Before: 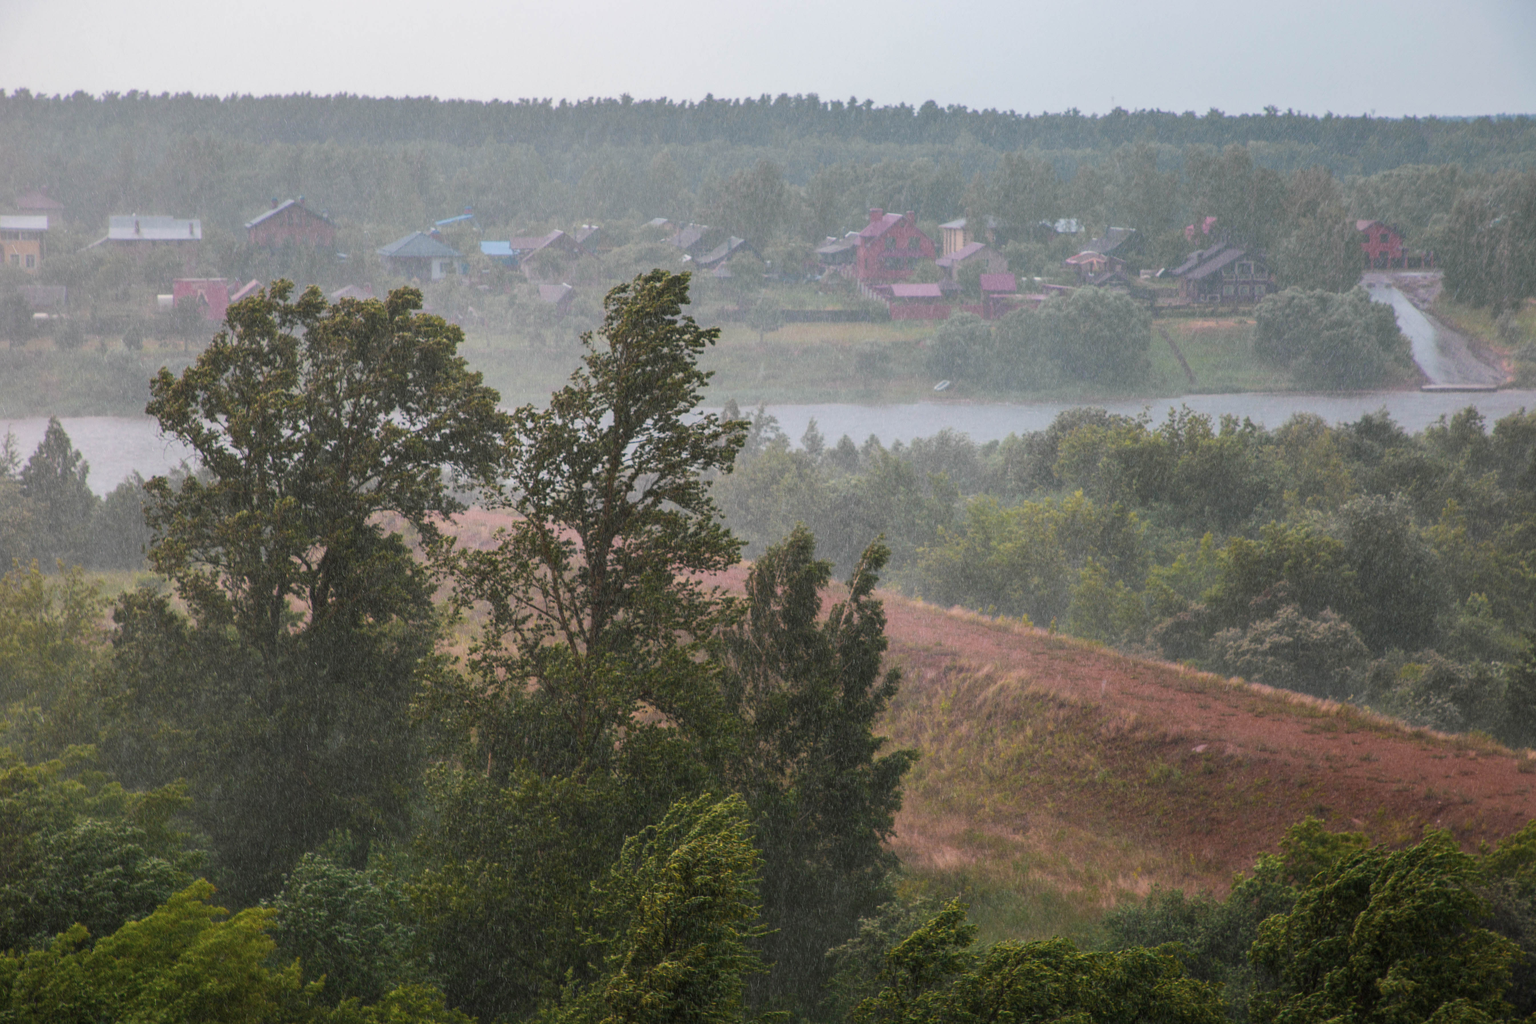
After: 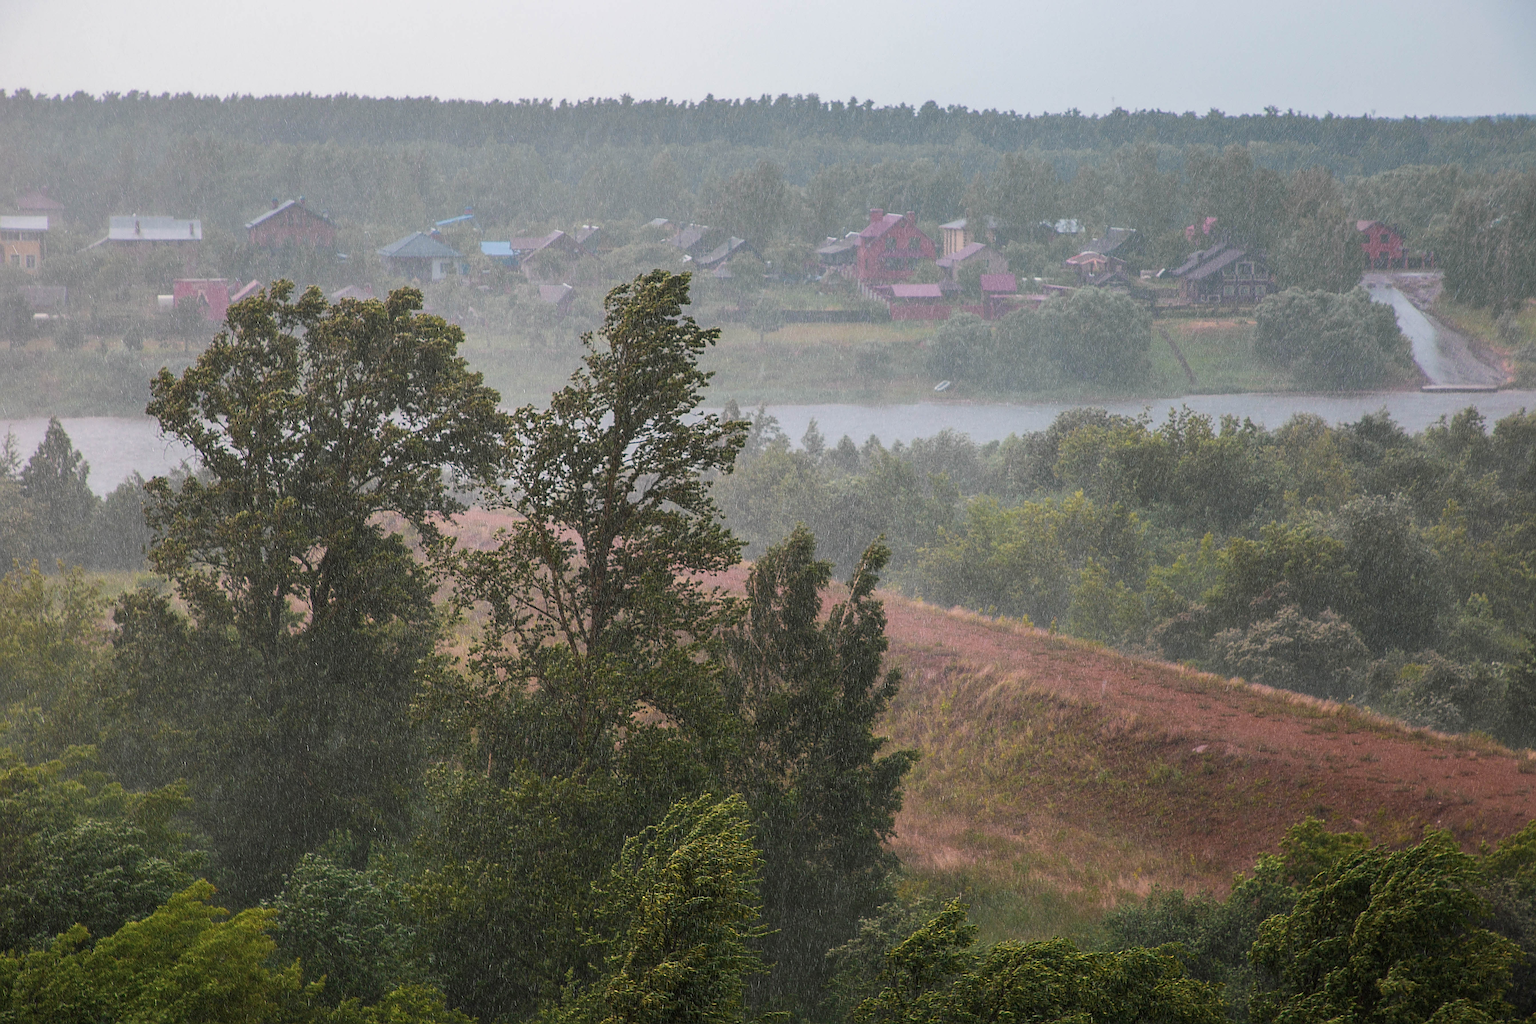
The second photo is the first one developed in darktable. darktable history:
sharpen: amount 1.876
